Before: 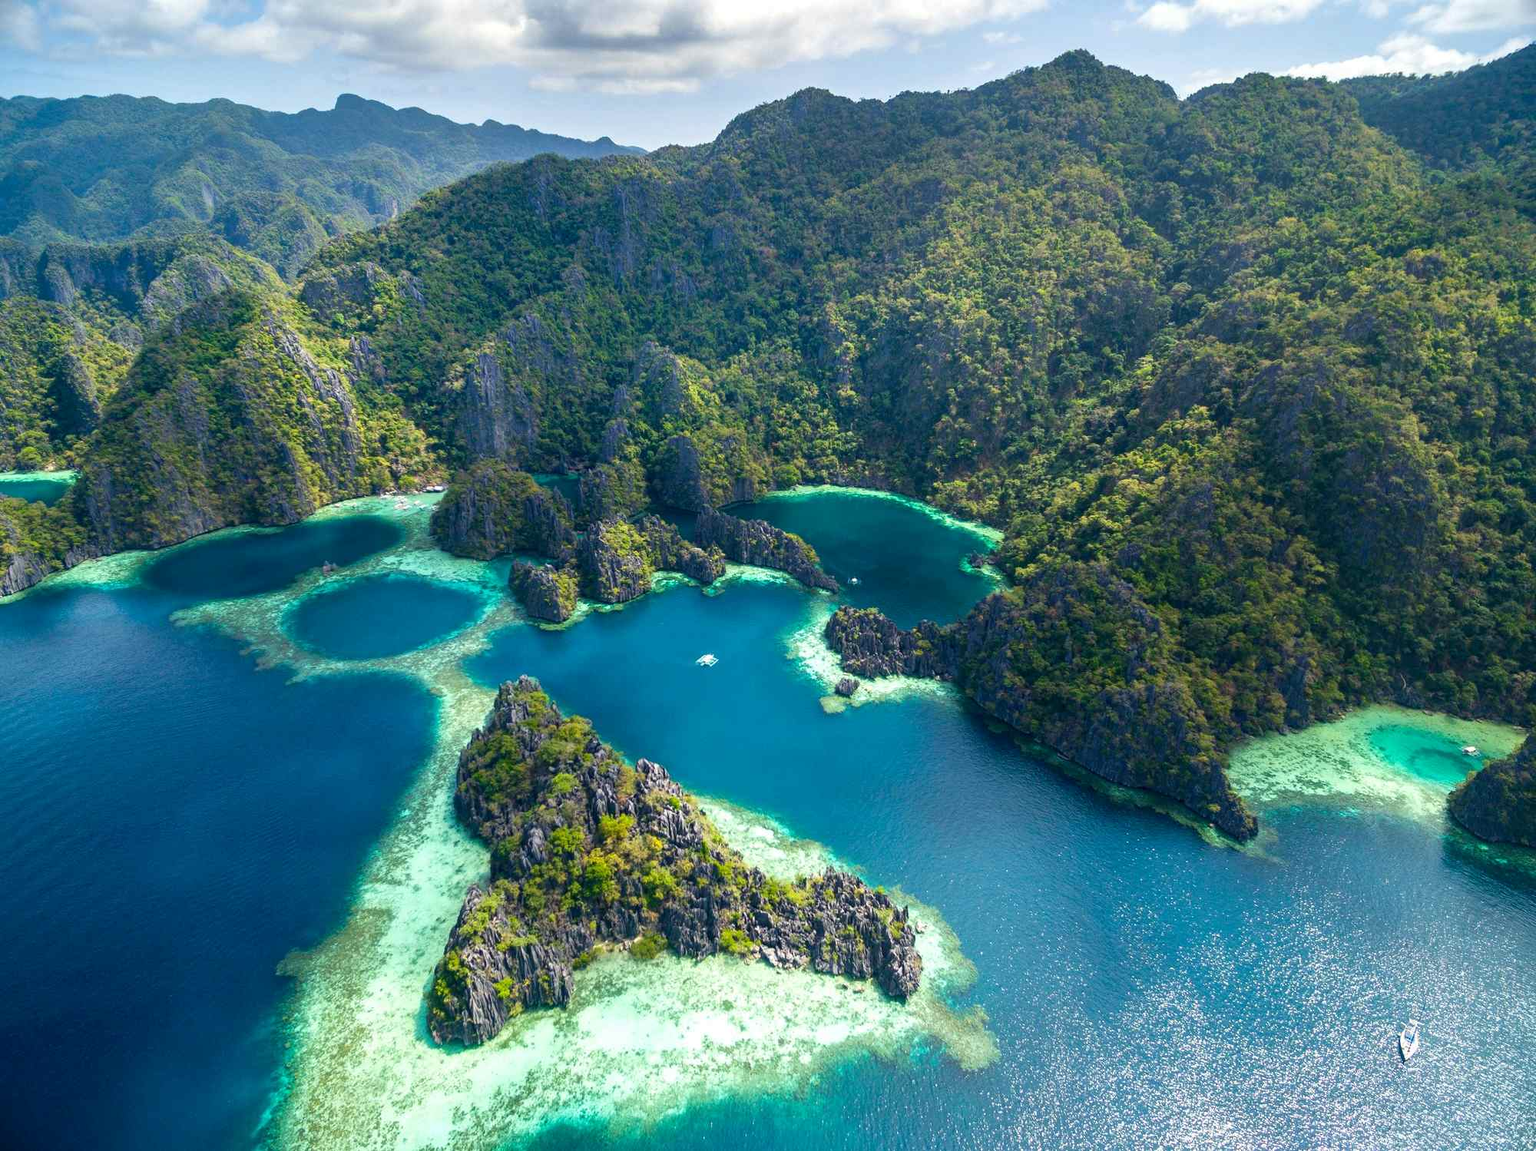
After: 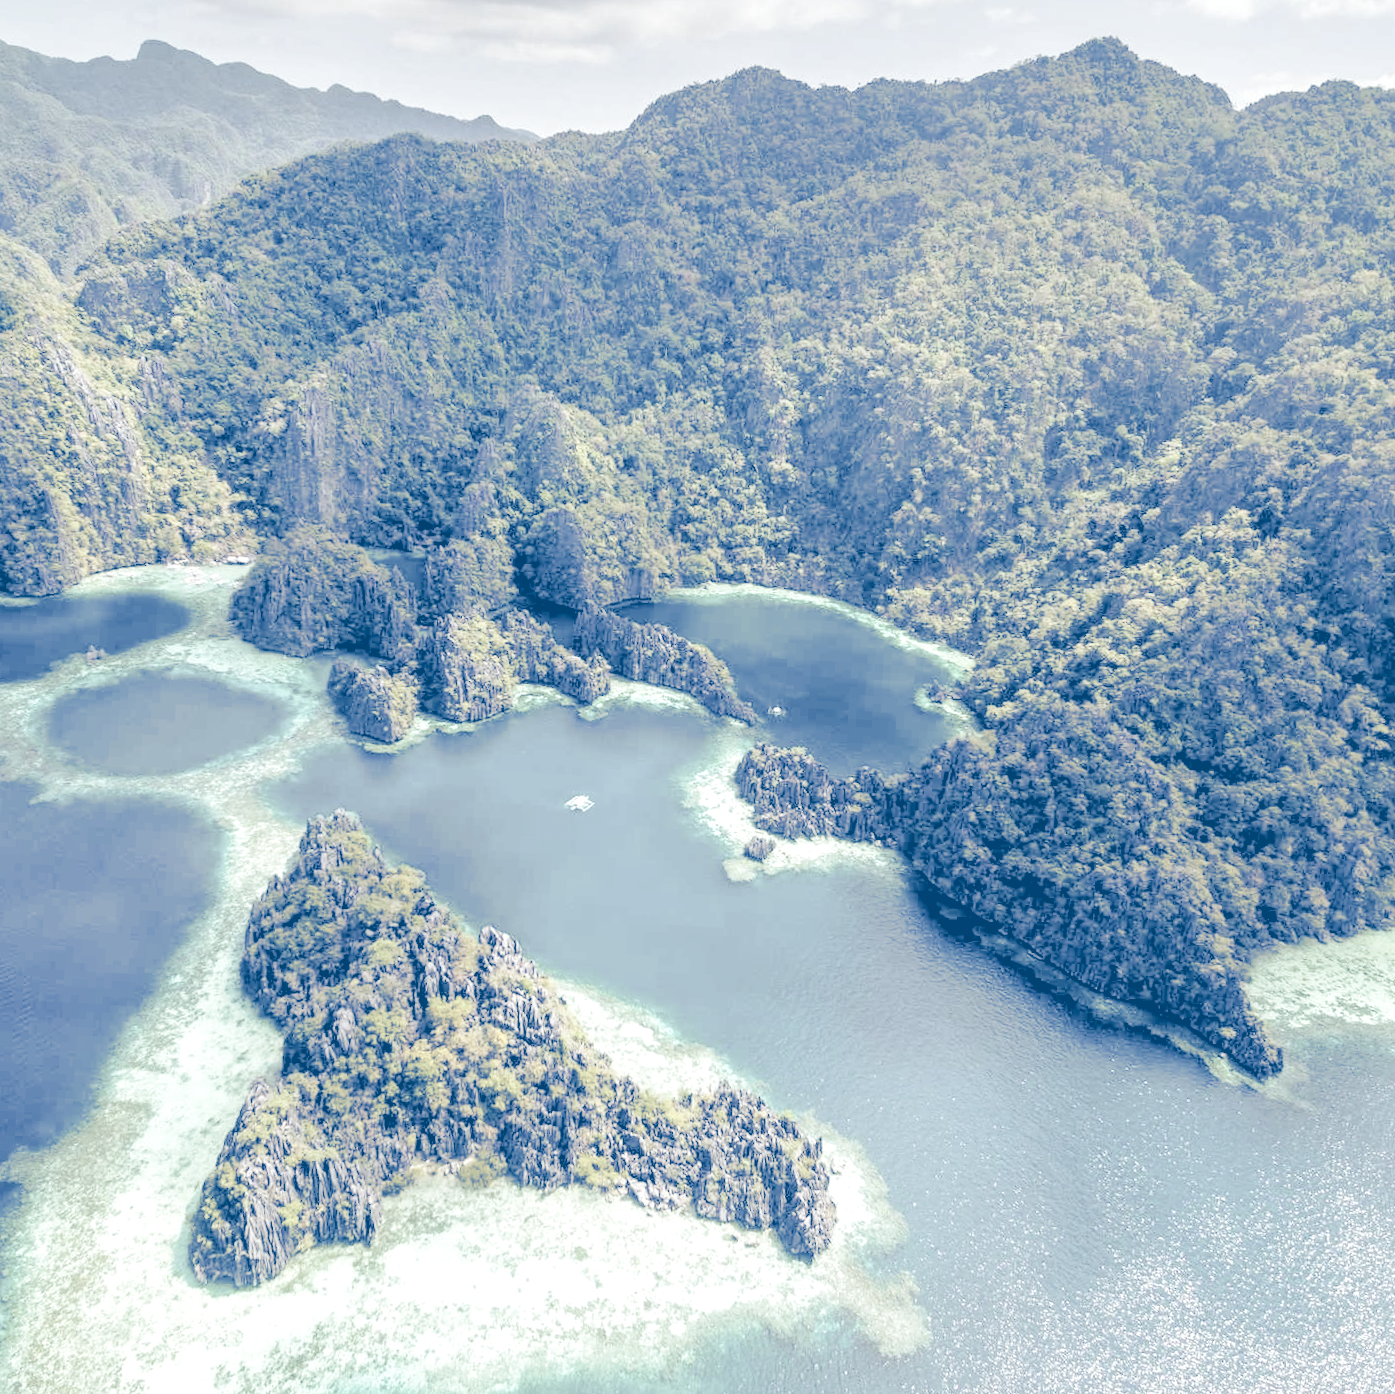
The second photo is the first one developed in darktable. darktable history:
contrast brightness saturation: contrast -0.32, brightness 0.75, saturation -0.78
exposure: exposure -0.048 EV, compensate highlight preservation false
color balance rgb: perceptual saturation grading › global saturation 35%, perceptual saturation grading › highlights -30%, perceptual saturation grading › shadows 35%, perceptual brilliance grading › global brilliance 3%, perceptual brilliance grading › highlights -3%, perceptual brilliance grading › shadows 3%
local contrast: detail 160%
rgb levels: levels [[0.013, 0.434, 0.89], [0, 0.5, 1], [0, 0.5, 1]]
split-toning: shadows › hue 226.8°, shadows › saturation 1, highlights › saturation 0, balance -61.41
crop and rotate: angle -3.27°, left 14.277%, top 0.028%, right 10.766%, bottom 0.028%
